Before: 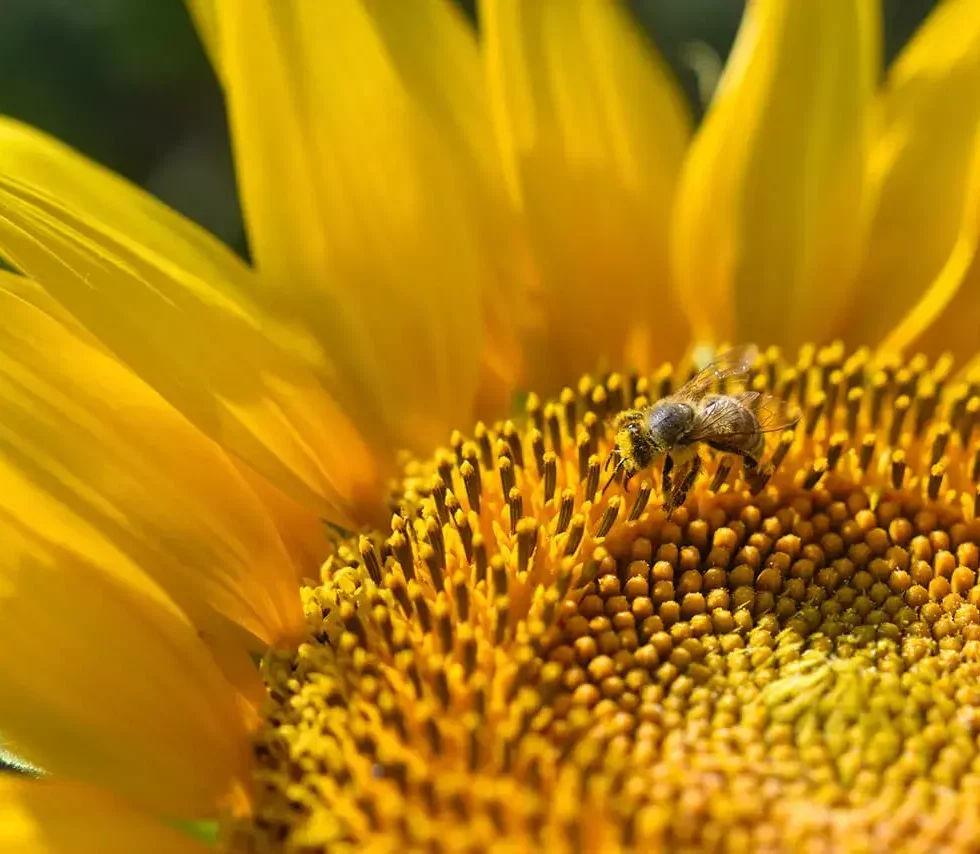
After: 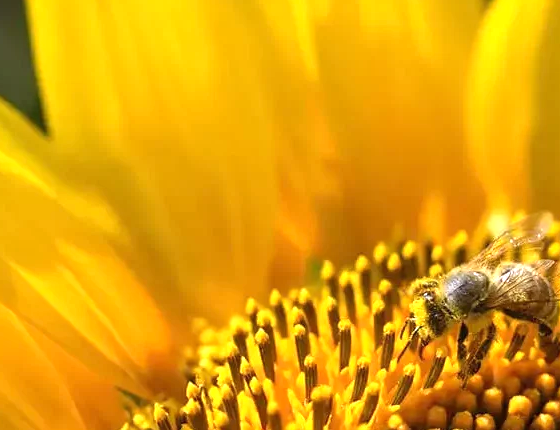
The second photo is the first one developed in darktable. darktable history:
crop: left 20.932%, top 15.471%, right 21.848%, bottom 34.081%
exposure: exposure 0.648 EV, compensate highlight preservation false
